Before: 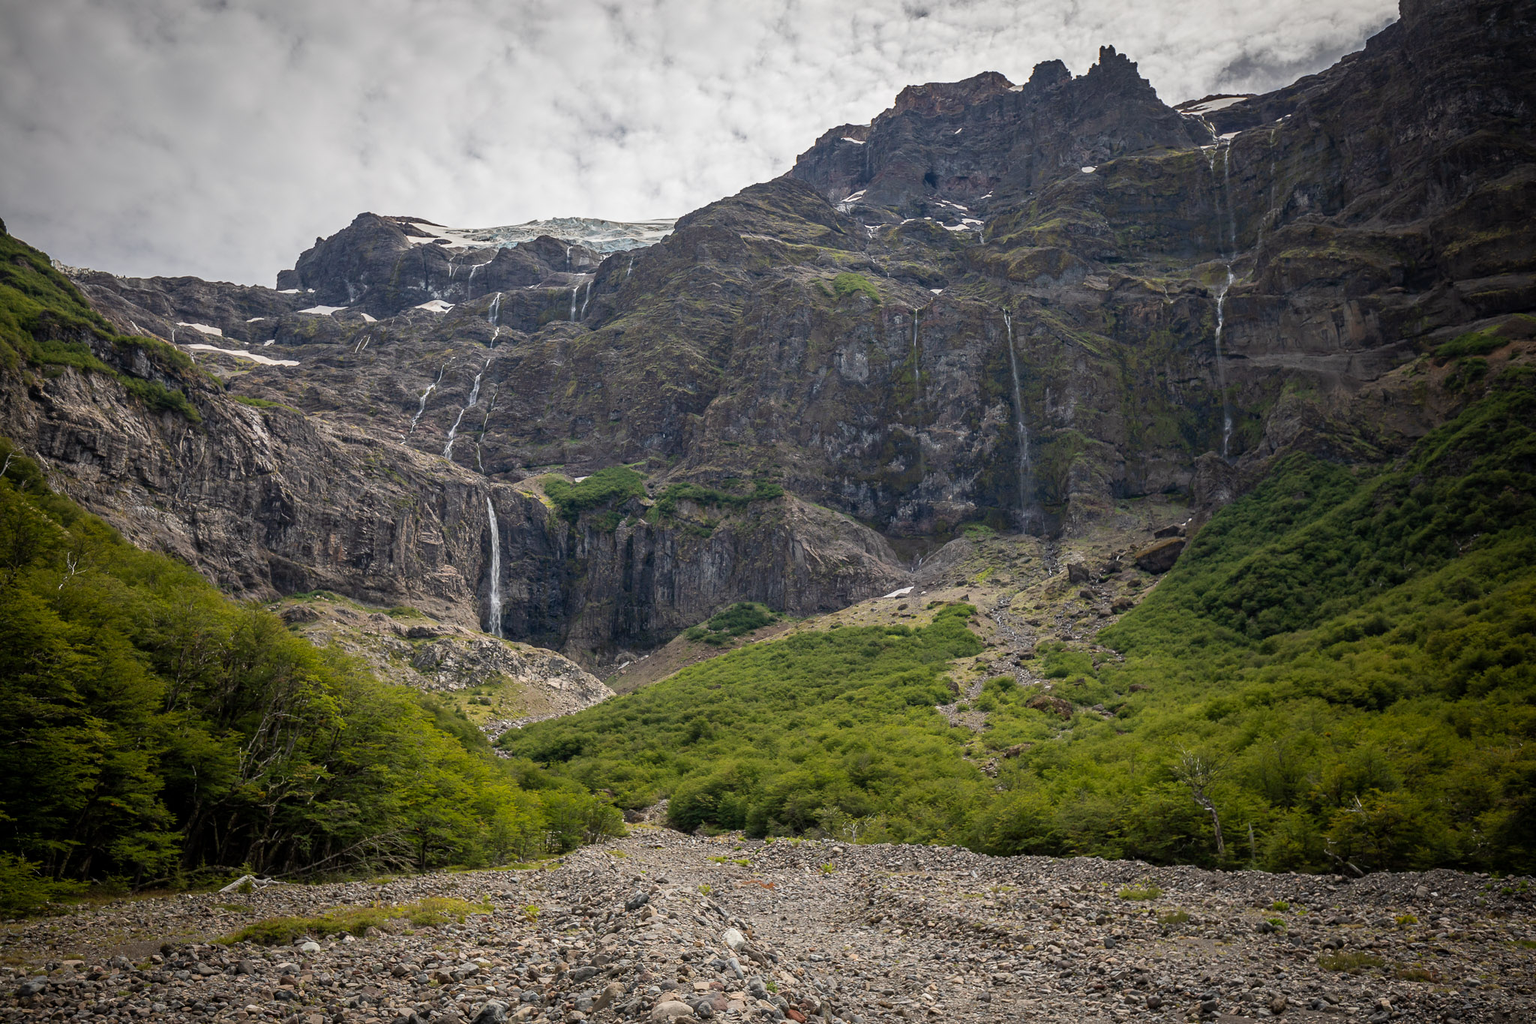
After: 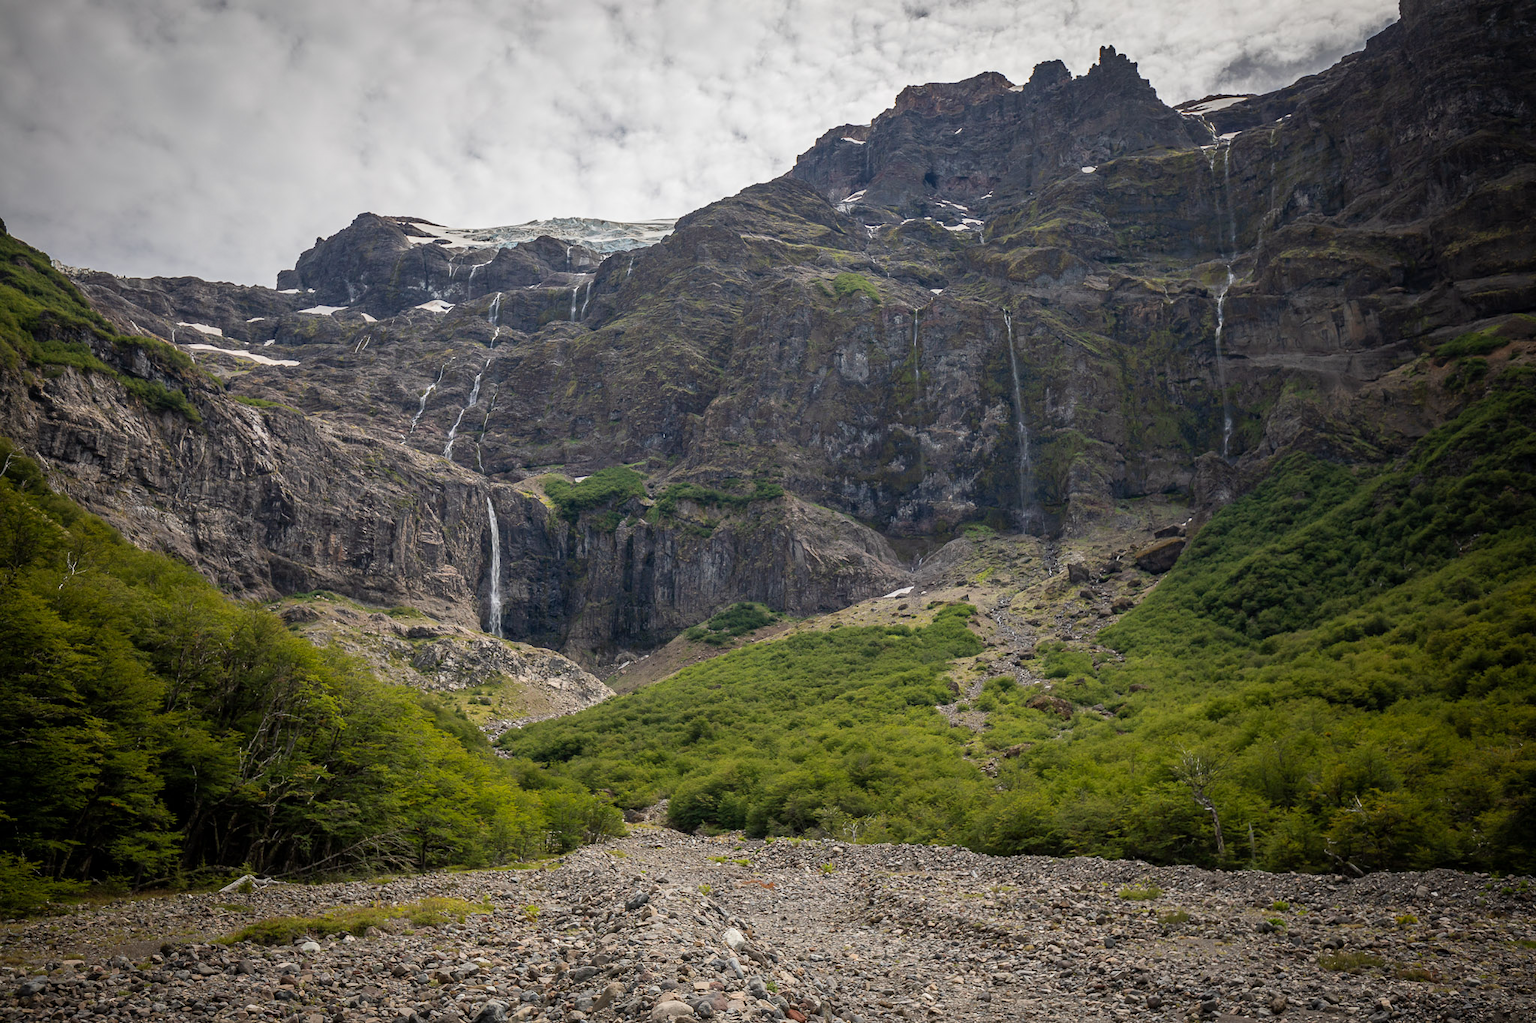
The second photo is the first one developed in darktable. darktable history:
tone equalizer: smoothing diameter 24.97%, edges refinement/feathering 12.05, preserve details guided filter
